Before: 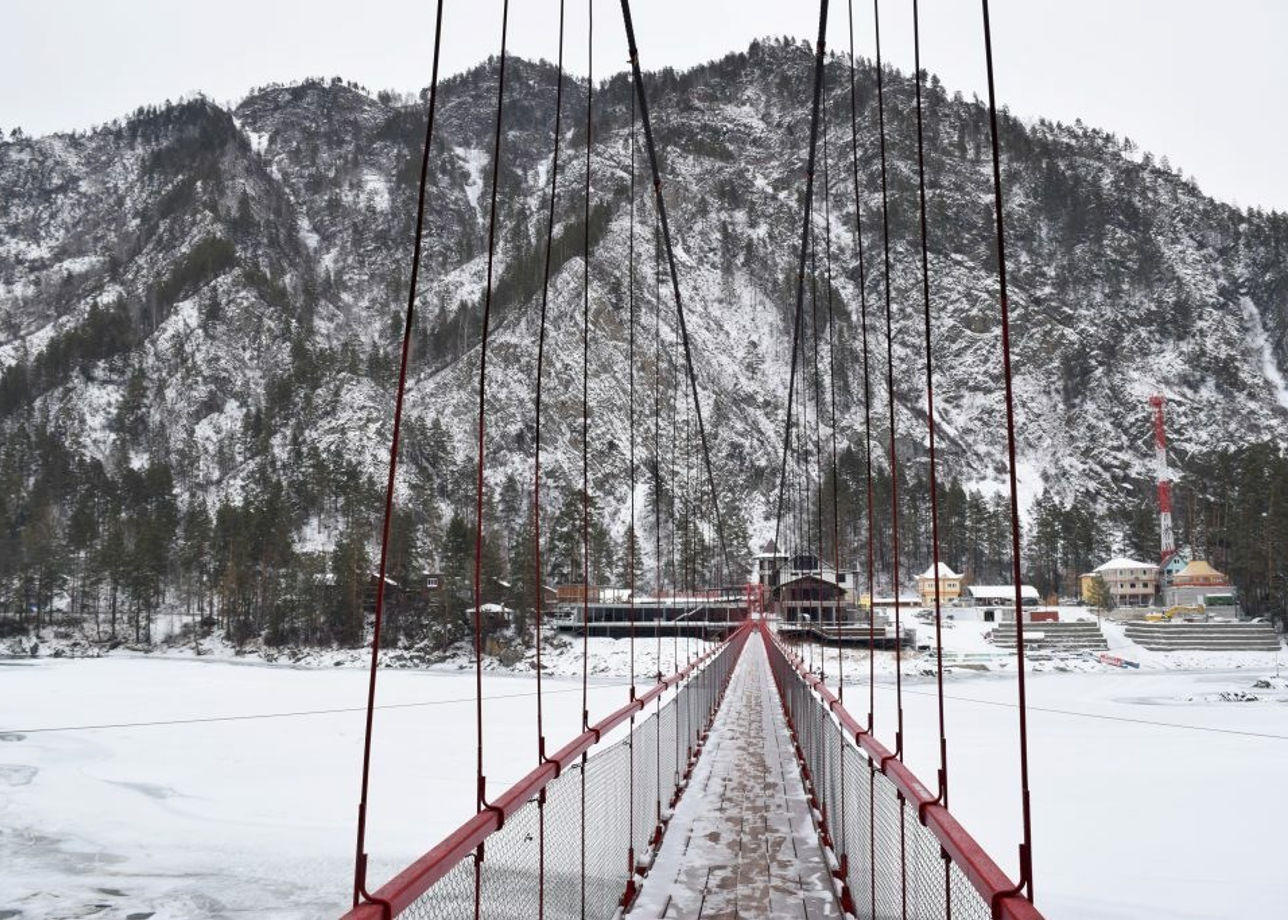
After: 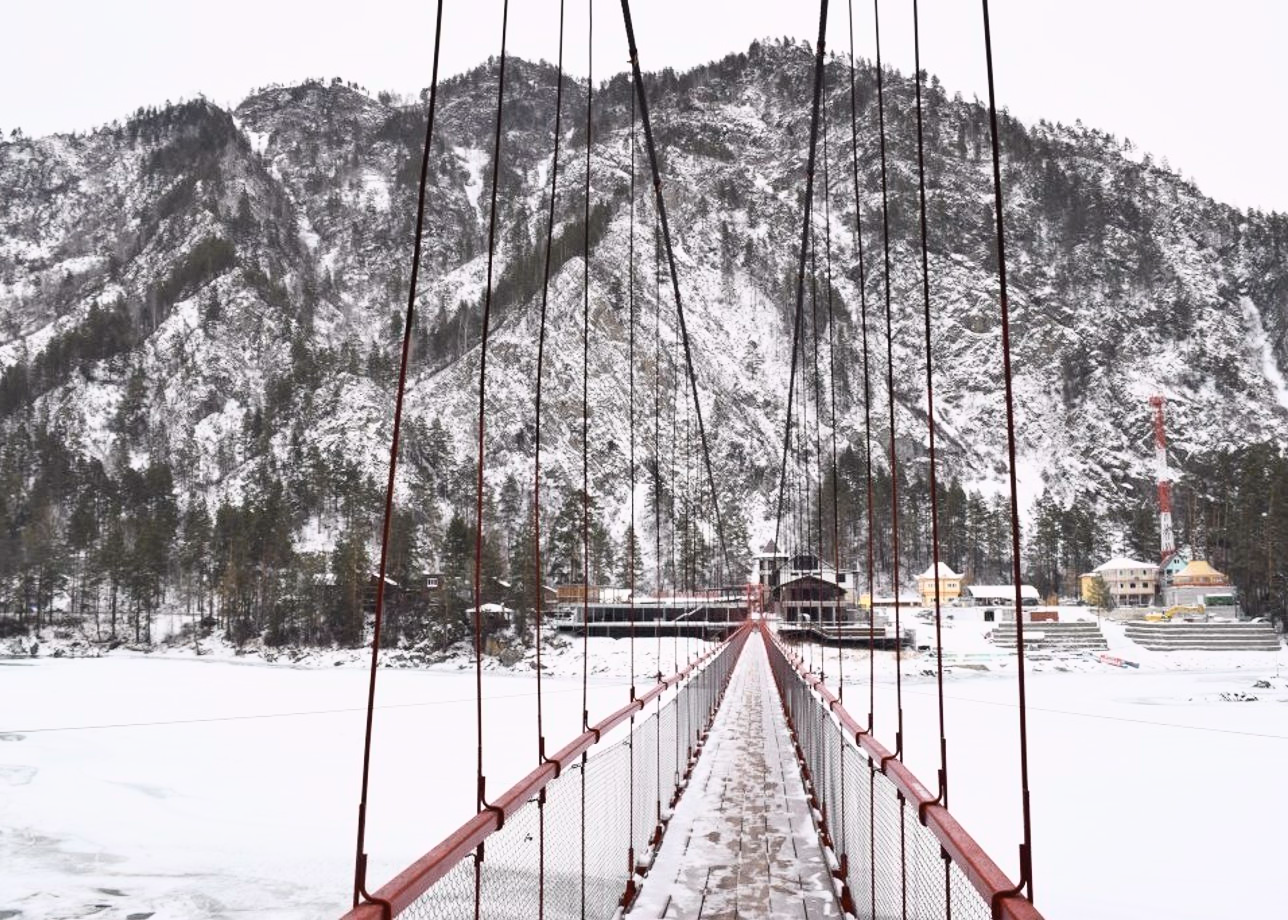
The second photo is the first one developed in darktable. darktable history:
tone curve: curves: ch0 [(0.003, 0.029) (0.202, 0.232) (0.46, 0.56) (0.611, 0.739) (0.843, 0.941) (1, 0.99)]; ch1 [(0, 0) (0.35, 0.356) (0.45, 0.453) (0.508, 0.515) (0.617, 0.601) (1, 1)]; ch2 [(0, 0) (0.456, 0.469) (0.5, 0.5) (0.556, 0.566) (0.635, 0.642) (1, 1)], color space Lab, independent channels, preserve colors none
